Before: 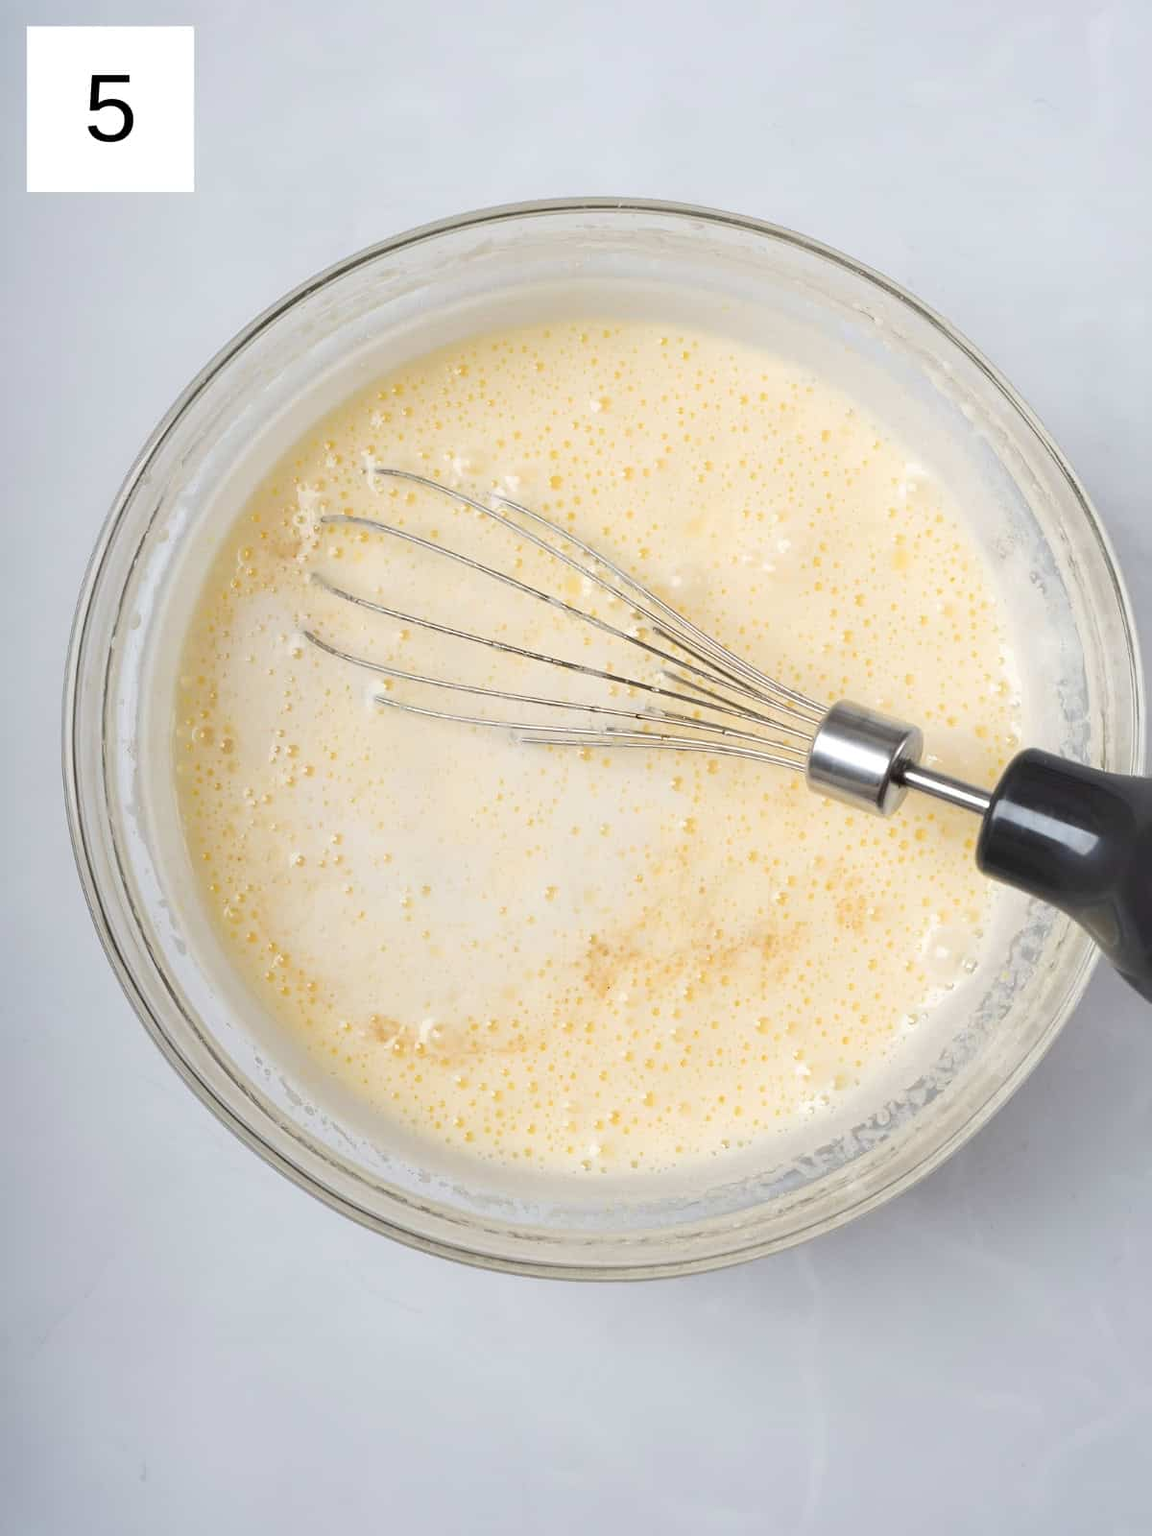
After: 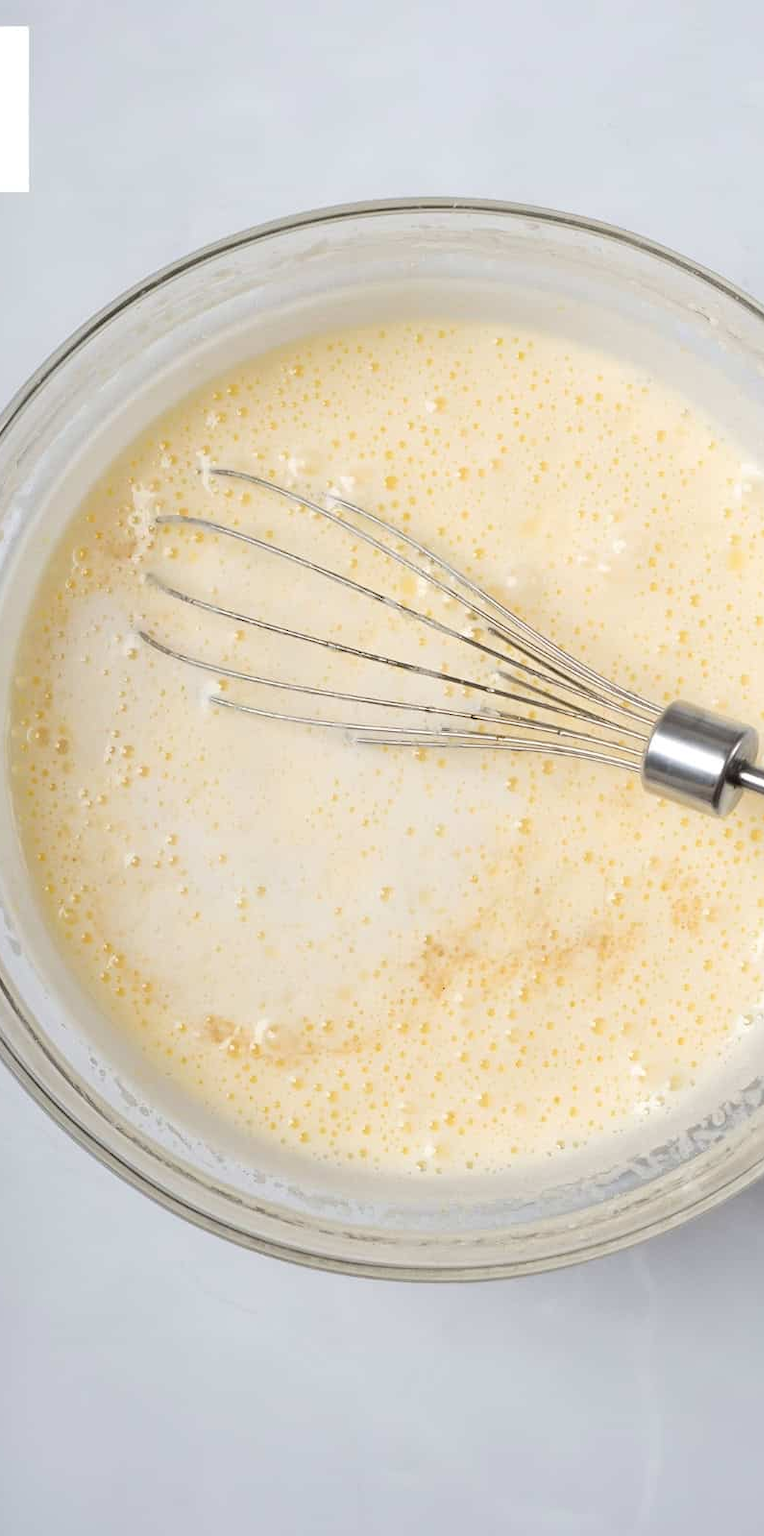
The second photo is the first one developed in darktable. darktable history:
crop and rotate: left 14.334%, right 19.258%
